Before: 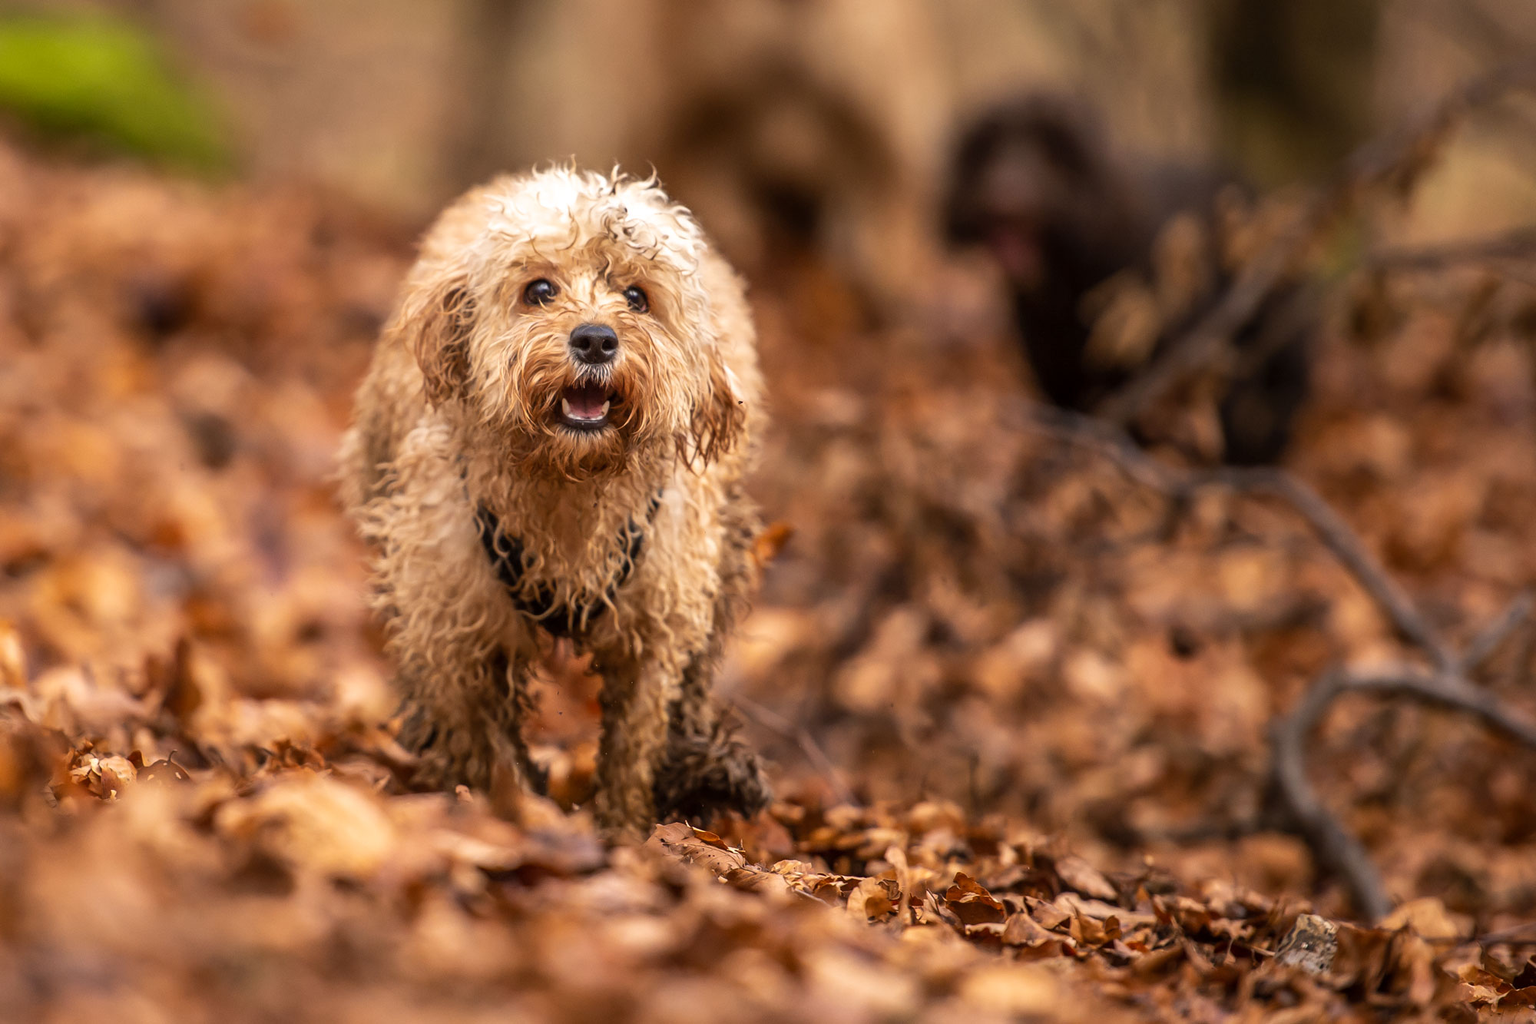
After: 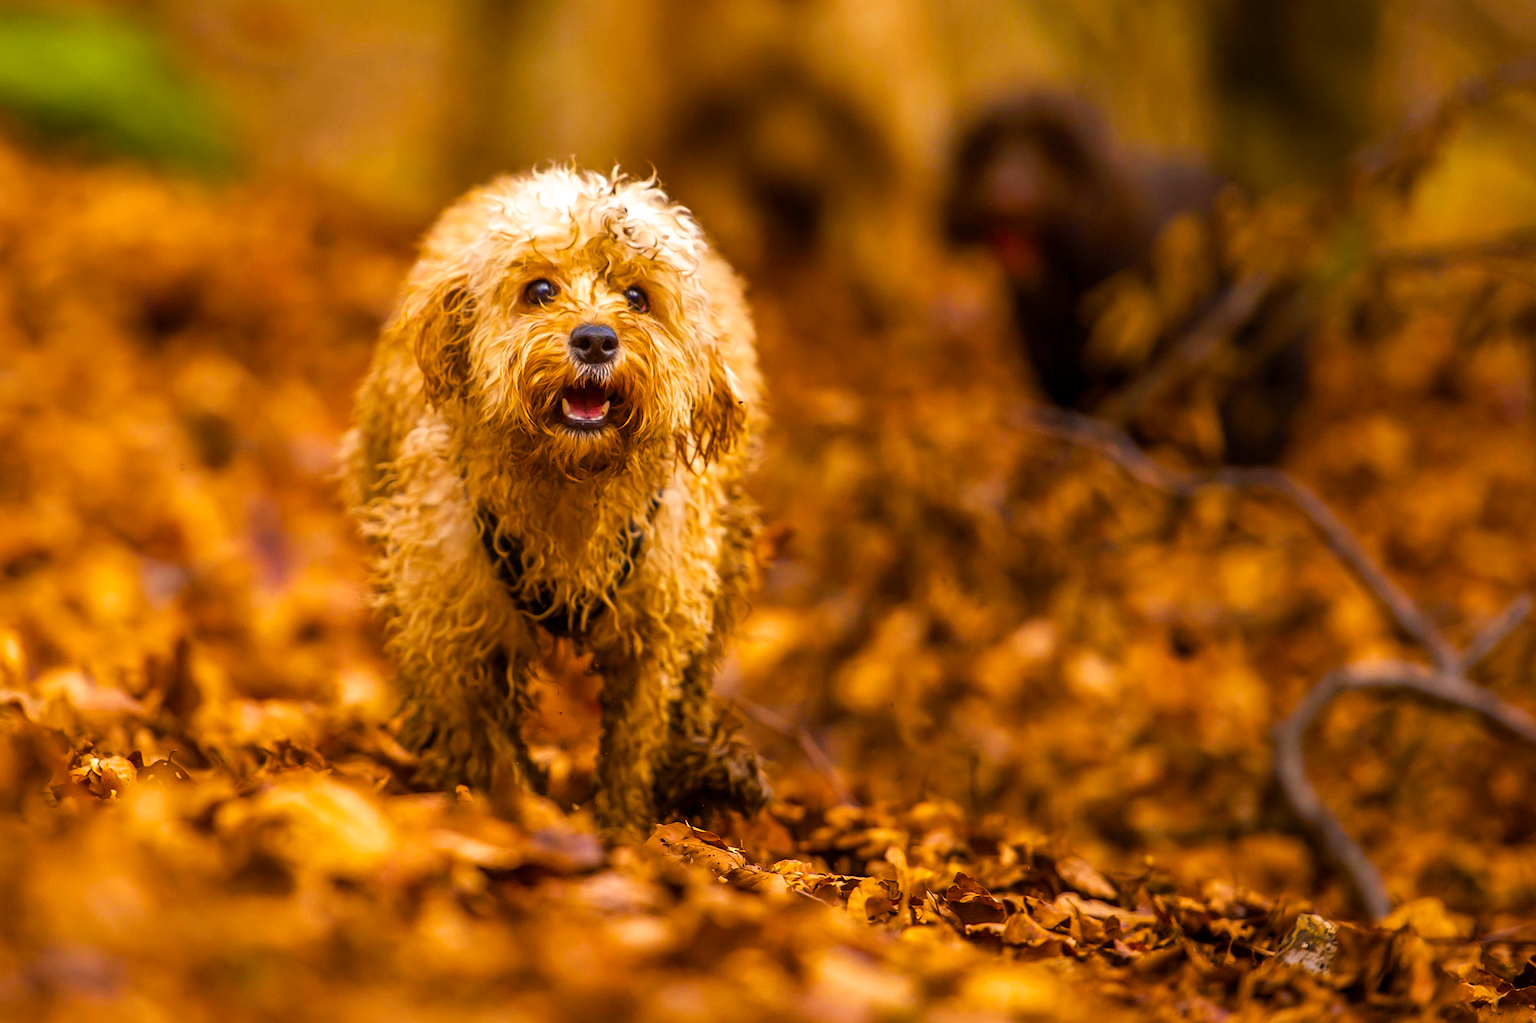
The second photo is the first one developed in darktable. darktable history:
color balance rgb: power › hue 75.2°, perceptual saturation grading › global saturation 36.453%, perceptual saturation grading › shadows 35.609%, global vibrance 39.707%
